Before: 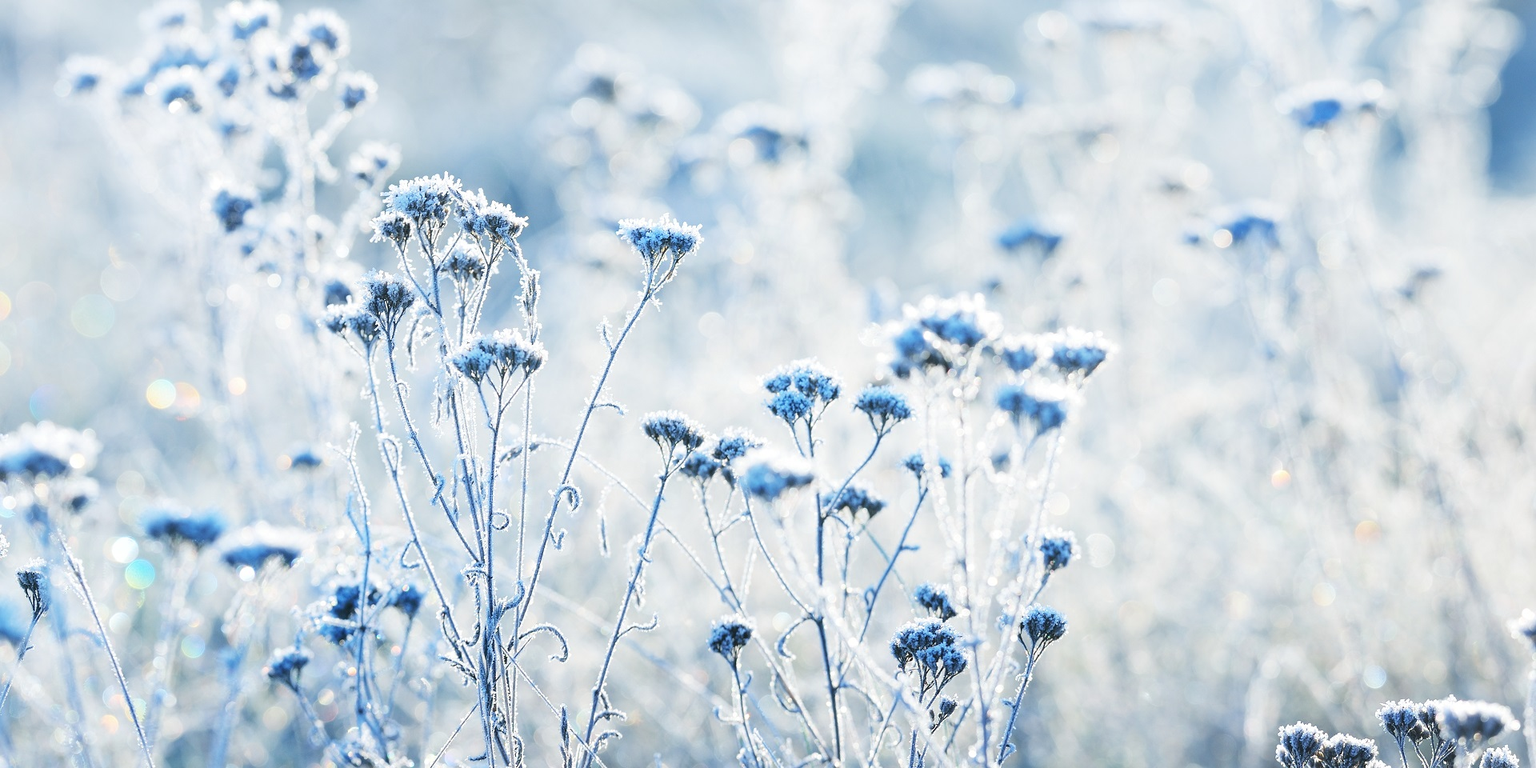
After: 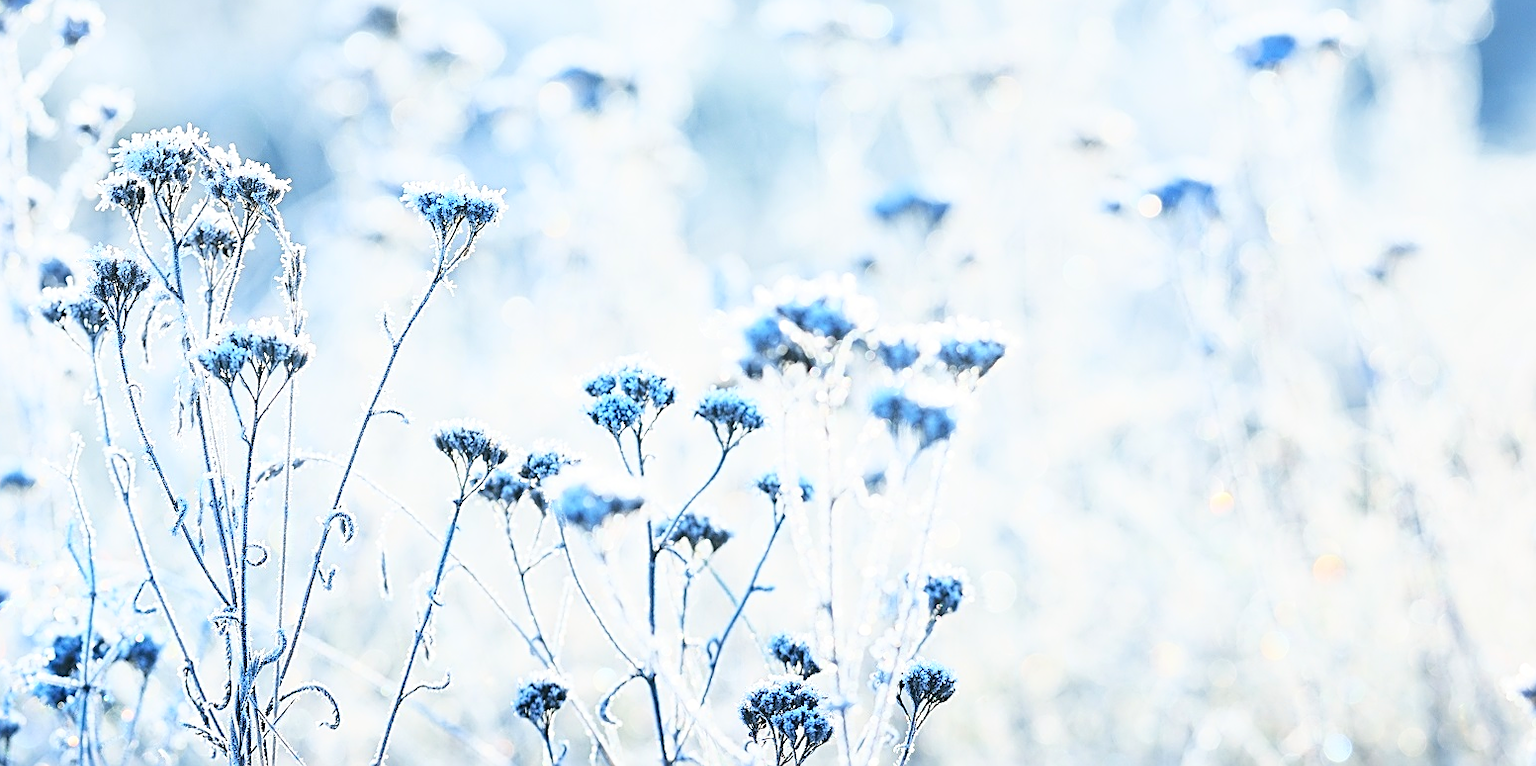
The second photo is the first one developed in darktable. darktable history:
color correction: highlights b* 0.055
sharpen: radius 2.558, amount 0.643
base curve: curves: ch0 [(0, 0) (0.688, 0.865) (1, 1)]
crop: left 19.113%, top 9.446%, right 0.001%, bottom 9.723%
